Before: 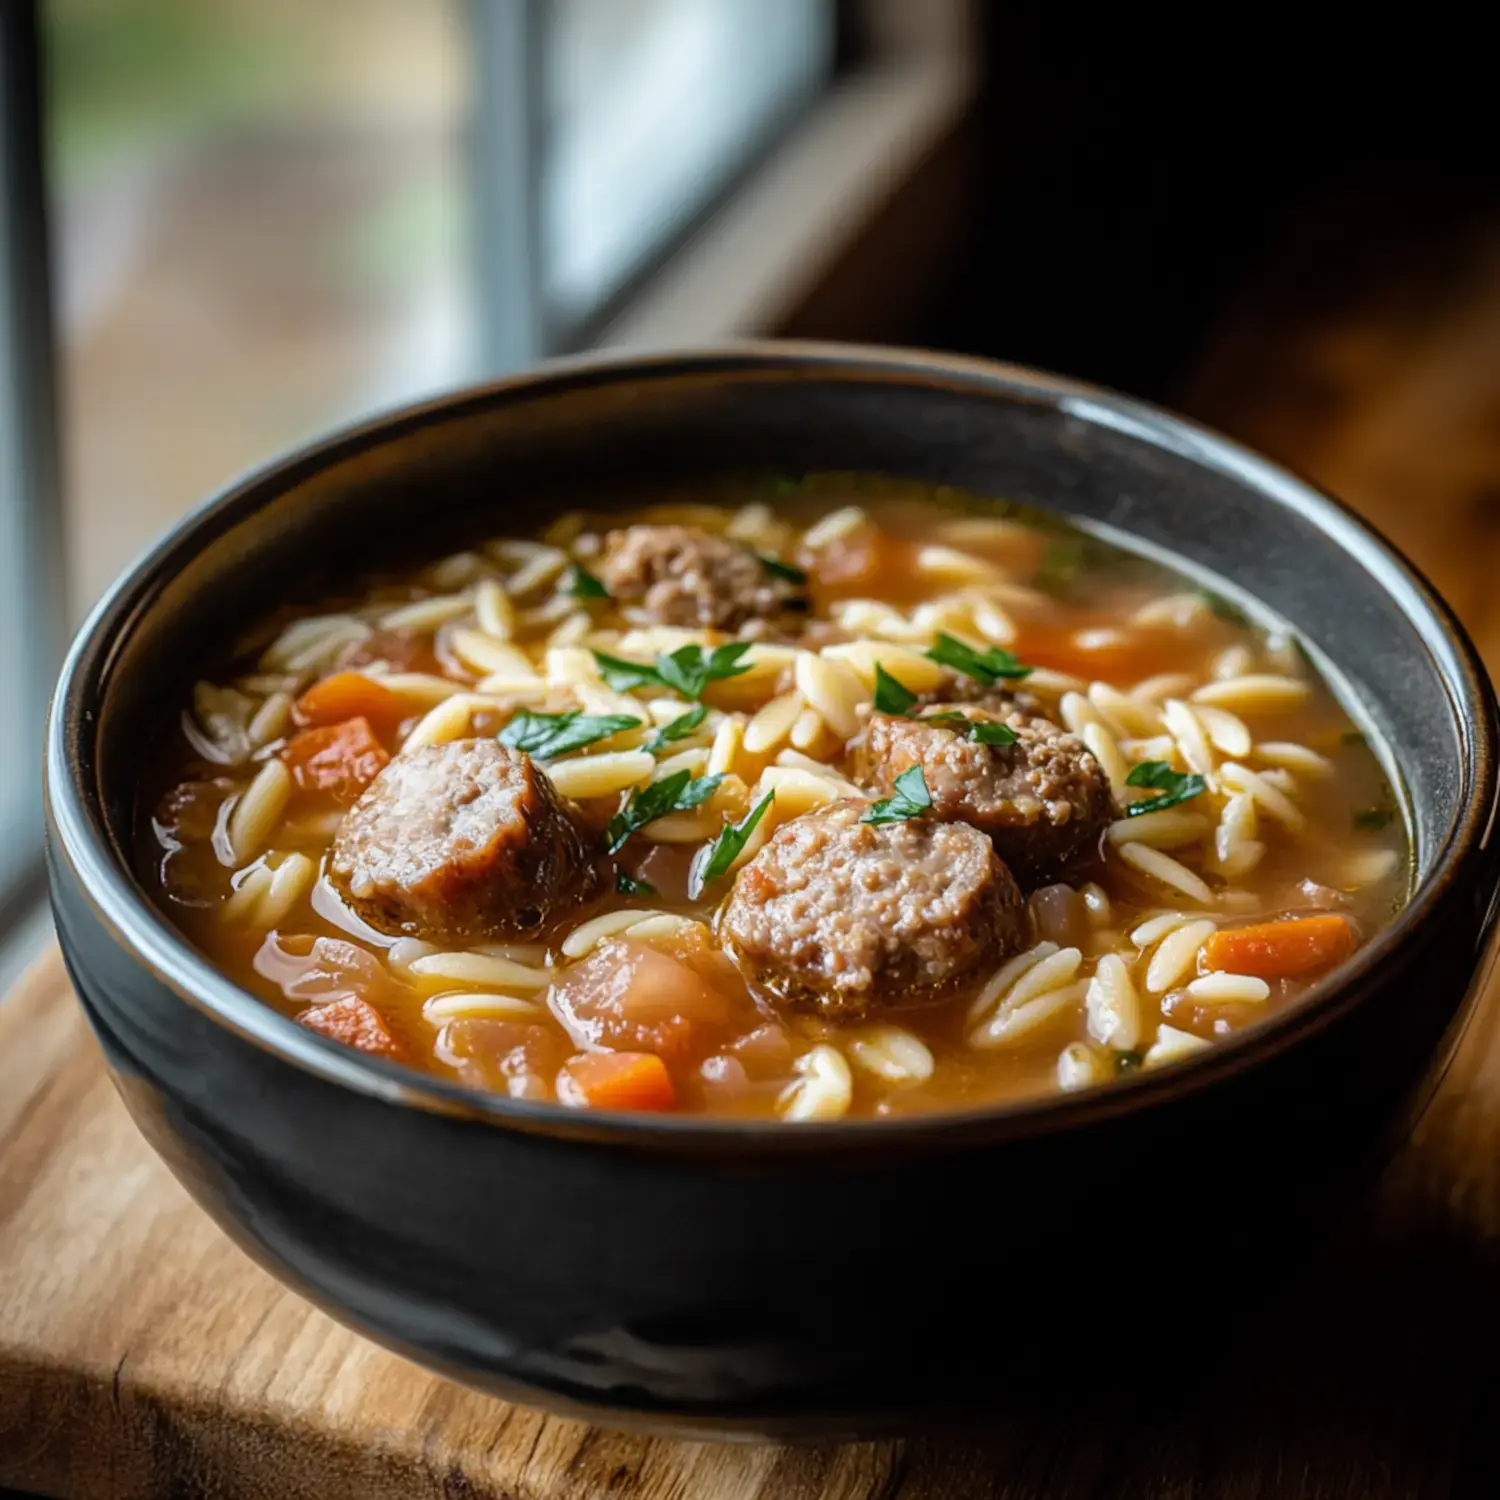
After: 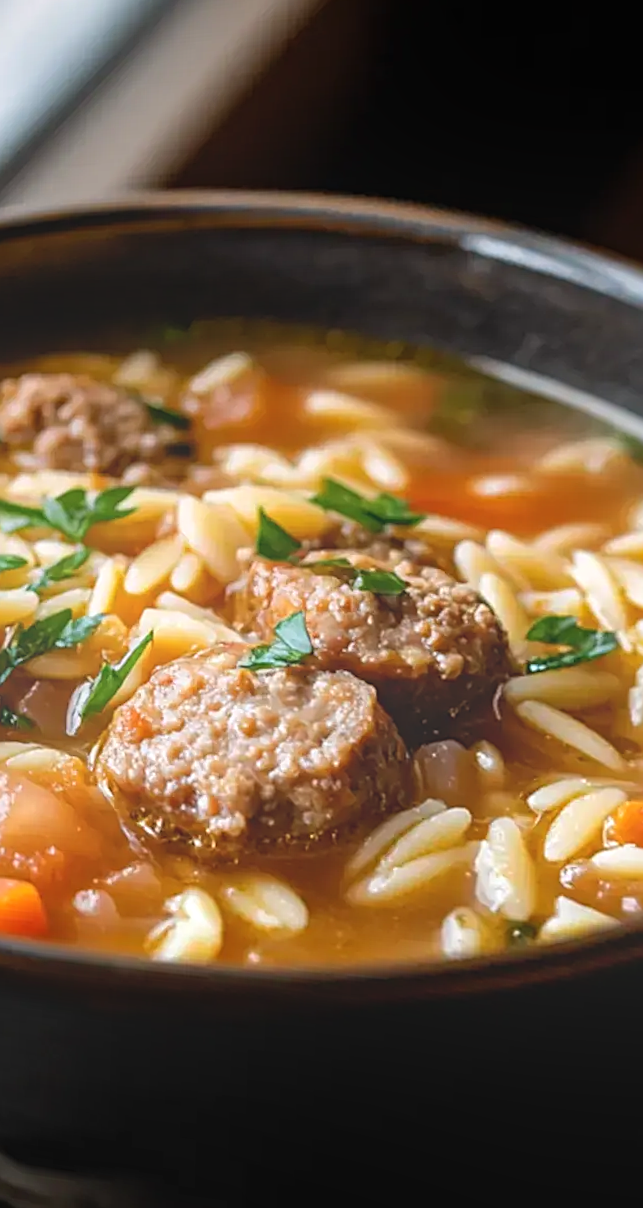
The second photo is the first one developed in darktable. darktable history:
bloom: size 40%
crop: left 33.452%, top 6.025%, right 23.155%
graduated density: density 0.38 EV, hardness 21%, rotation -6.11°, saturation 32%
haze removal: strength 0.1, compatibility mode true, adaptive false
exposure: exposure 0.127 EV, compensate highlight preservation false
sharpen: amount 0.6
rotate and perspective: rotation 1.69°, lens shift (vertical) -0.023, lens shift (horizontal) -0.291, crop left 0.025, crop right 0.988, crop top 0.092, crop bottom 0.842
